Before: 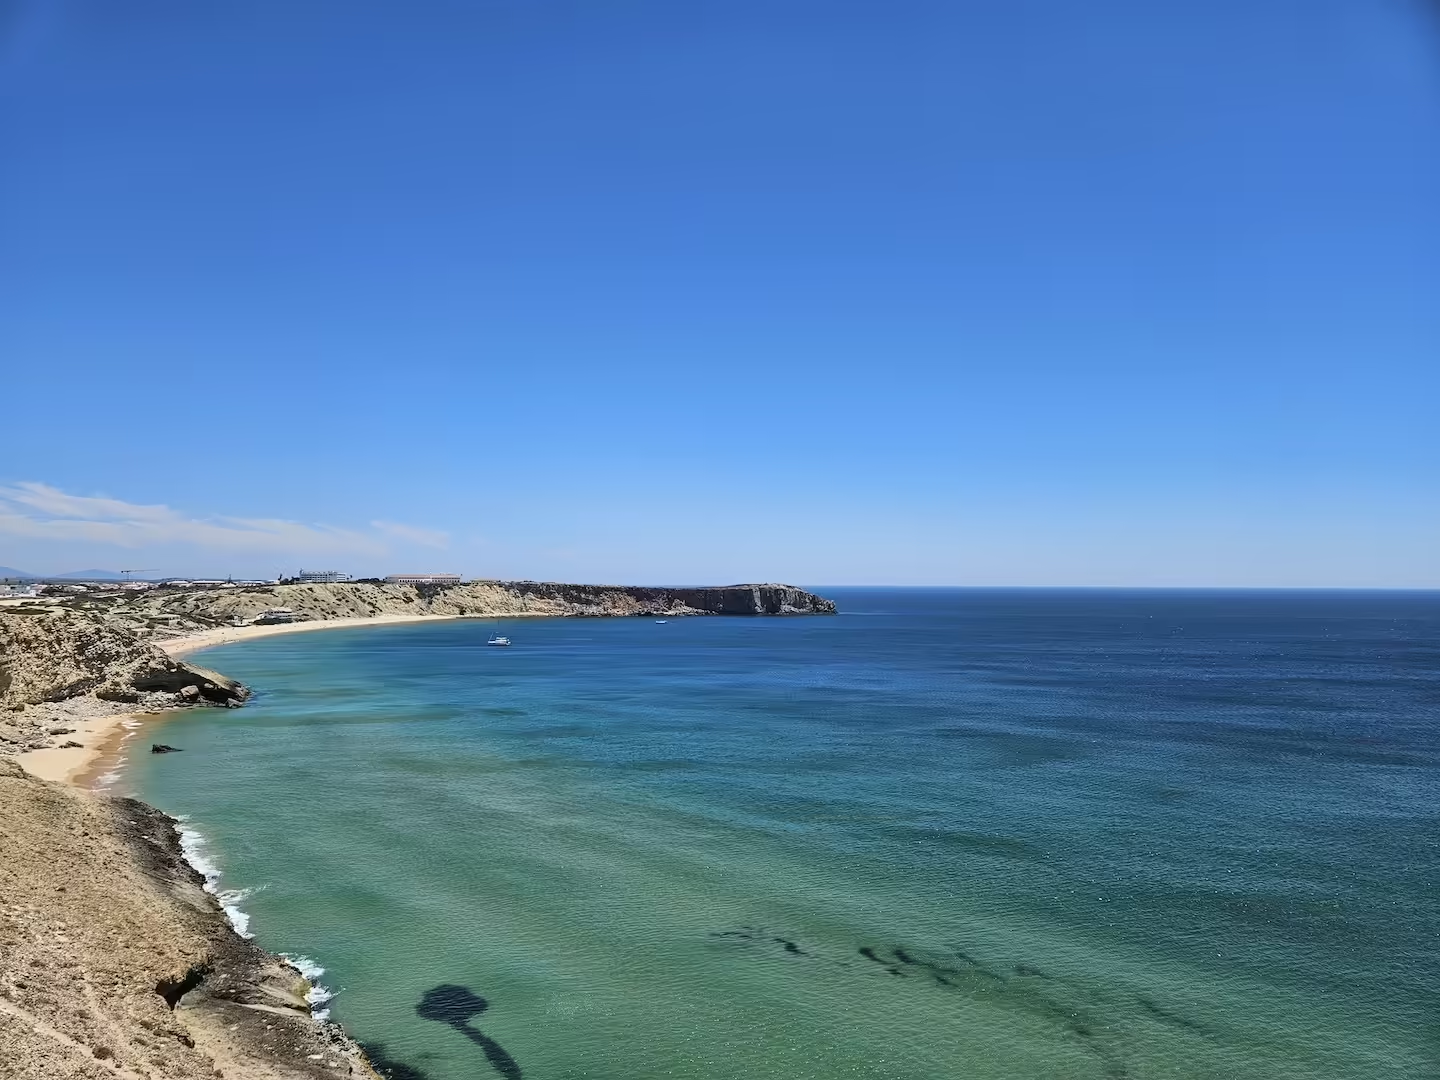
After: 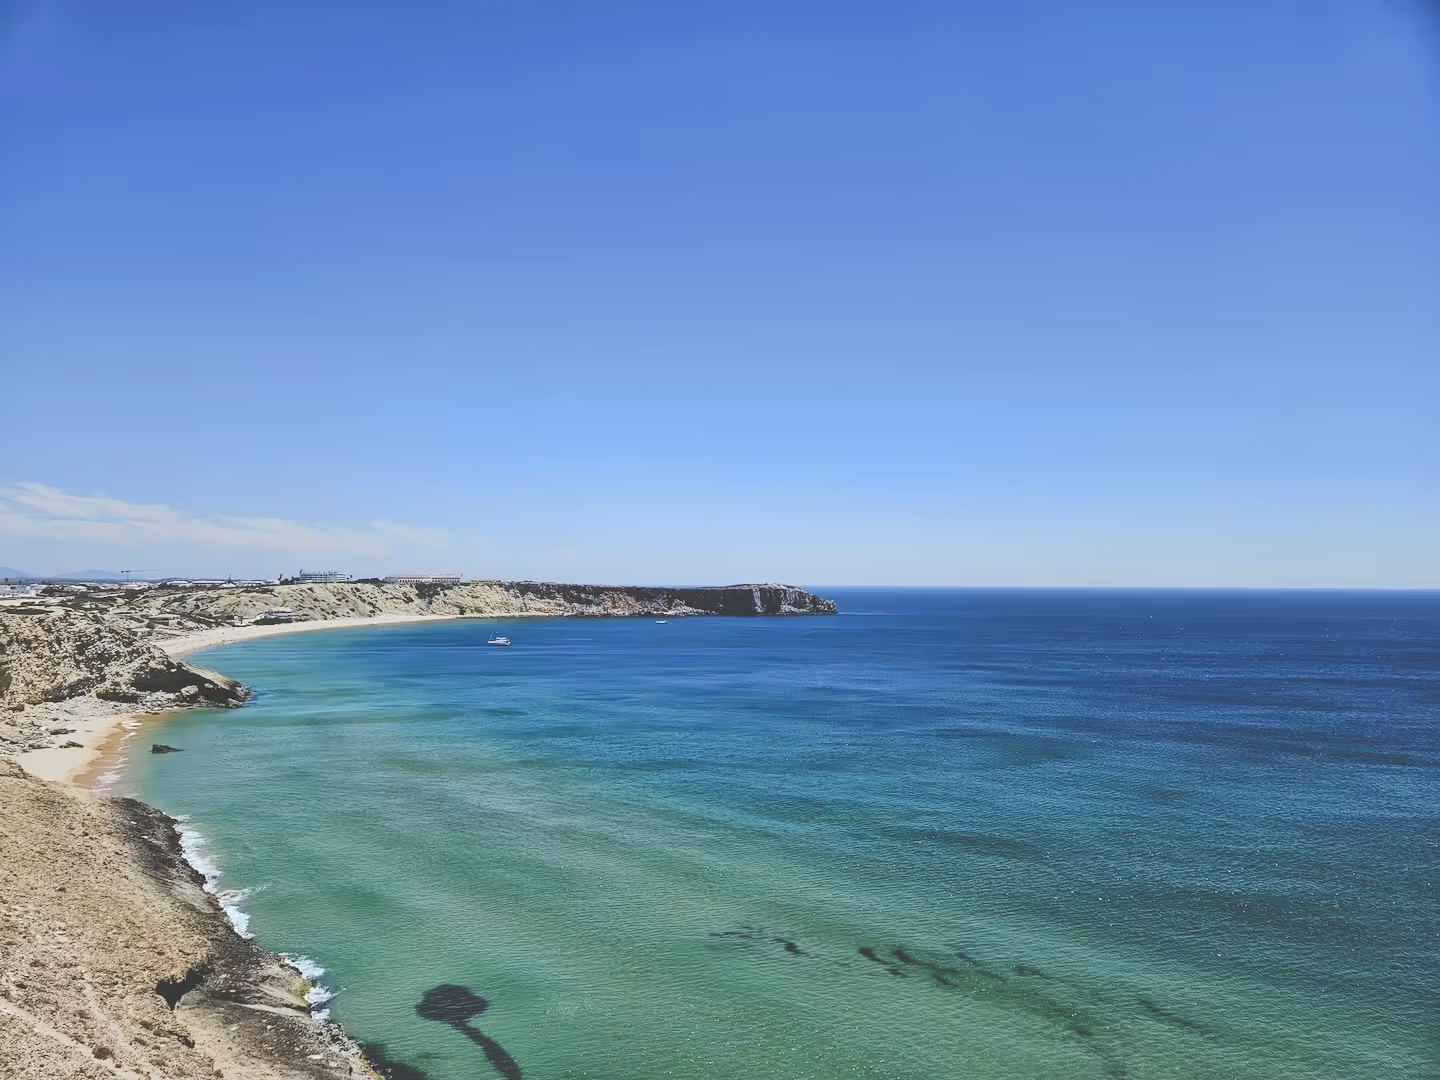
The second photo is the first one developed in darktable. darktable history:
tone curve: curves: ch0 [(0, 0) (0.003, 0.241) (0.011, 0.241) (0.025, 0.242) (0.044, 0.246) (0.069, 0.25) (0.1, 0.251) (0.136, 0.256) (0.177, 0.275) (0.224, 0.293) (0.277, 0.326) (0.335, 0.38) (0.399, 0.449) (0.468, 0.525) (0.543, 0.606) (0.623, 0.683) (0.709, 0.751) (0.801, 0.824) (0.898, 0.871) (1, 1)], preserve colors none
white balance: red 0.98, blue 1.034
